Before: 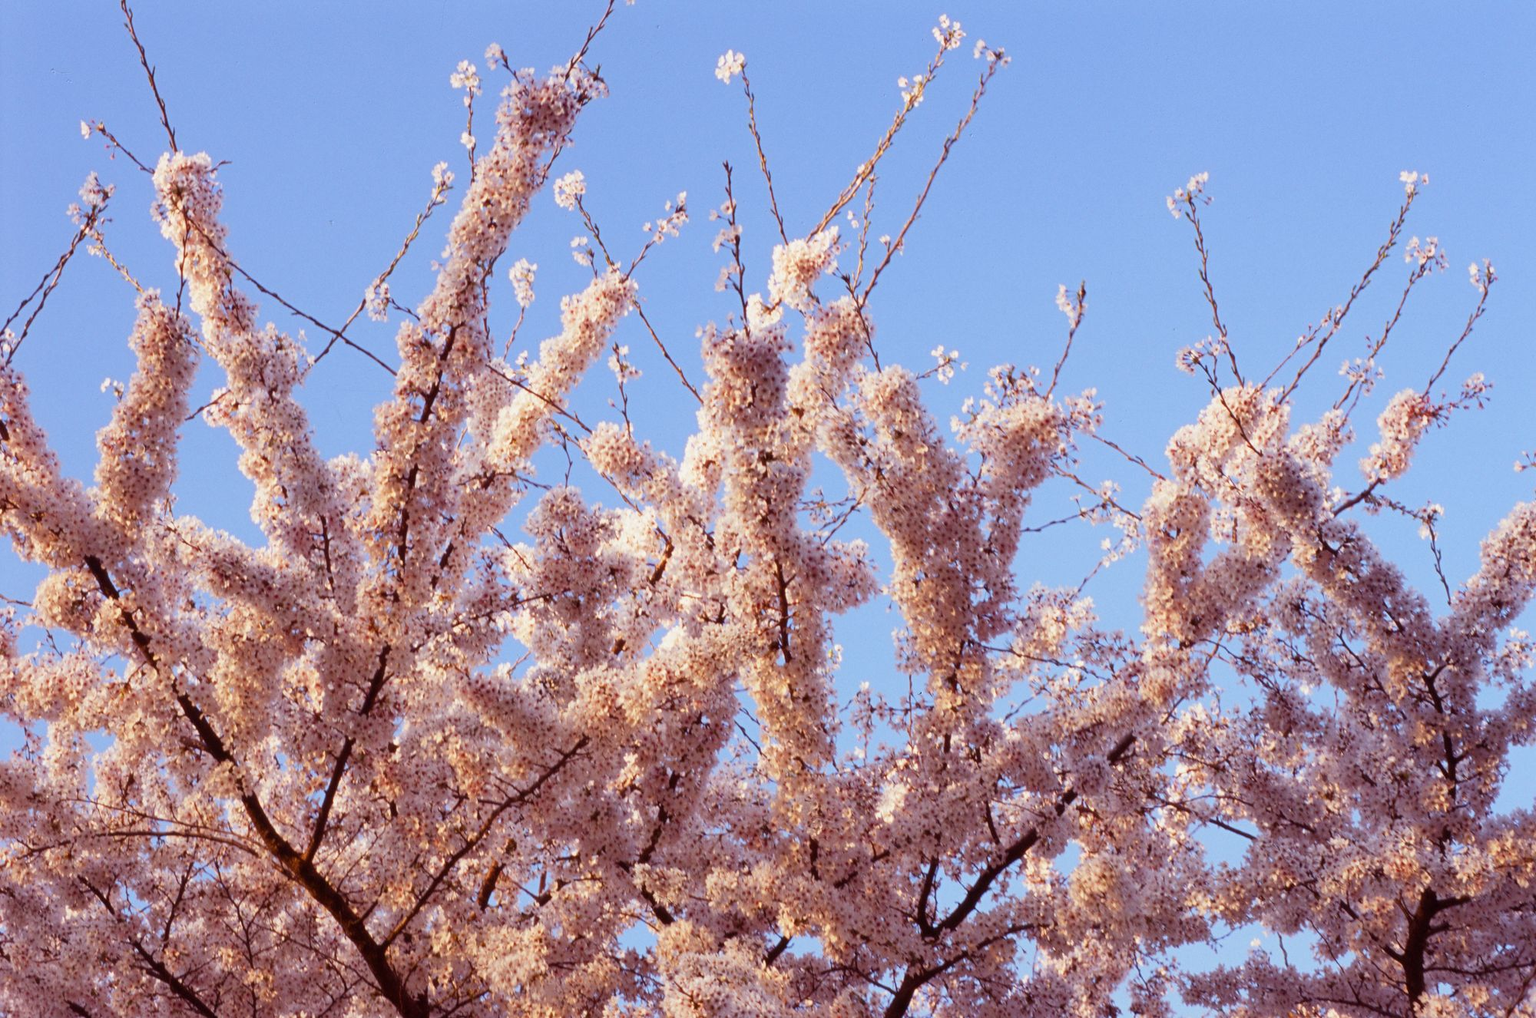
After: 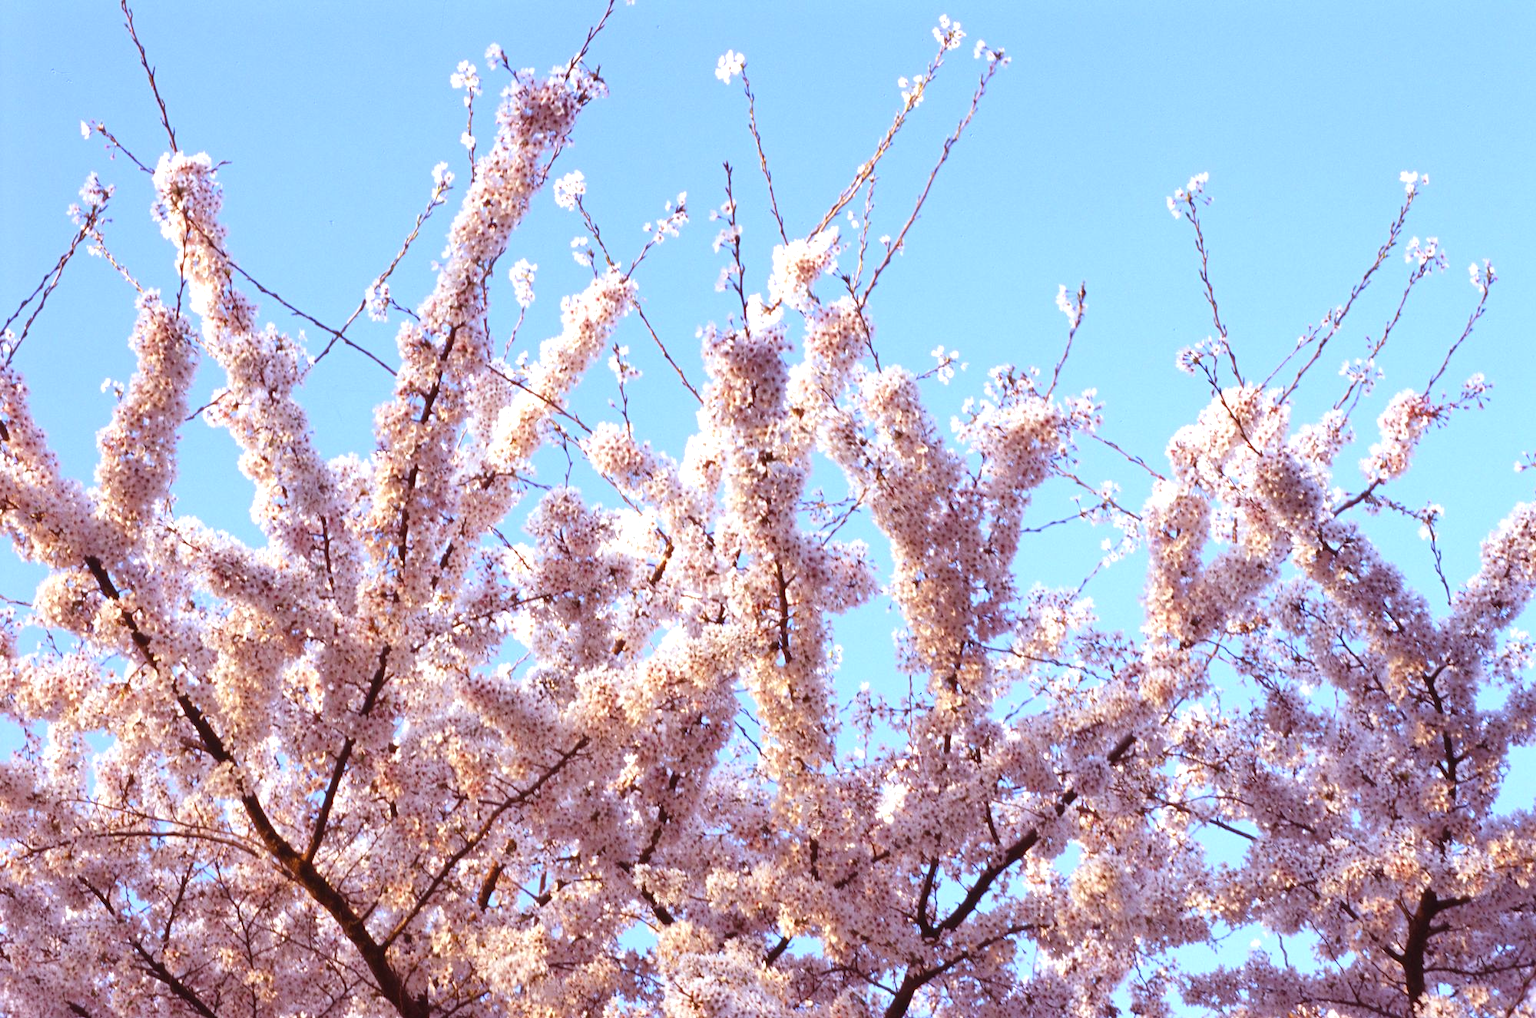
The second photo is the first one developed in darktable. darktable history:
white balance: red 0.924, blue 1.095
exposure: black level correction -0.002, exposure 0.708 EV, compensate exposure bias true, compensate highlight preservation false
